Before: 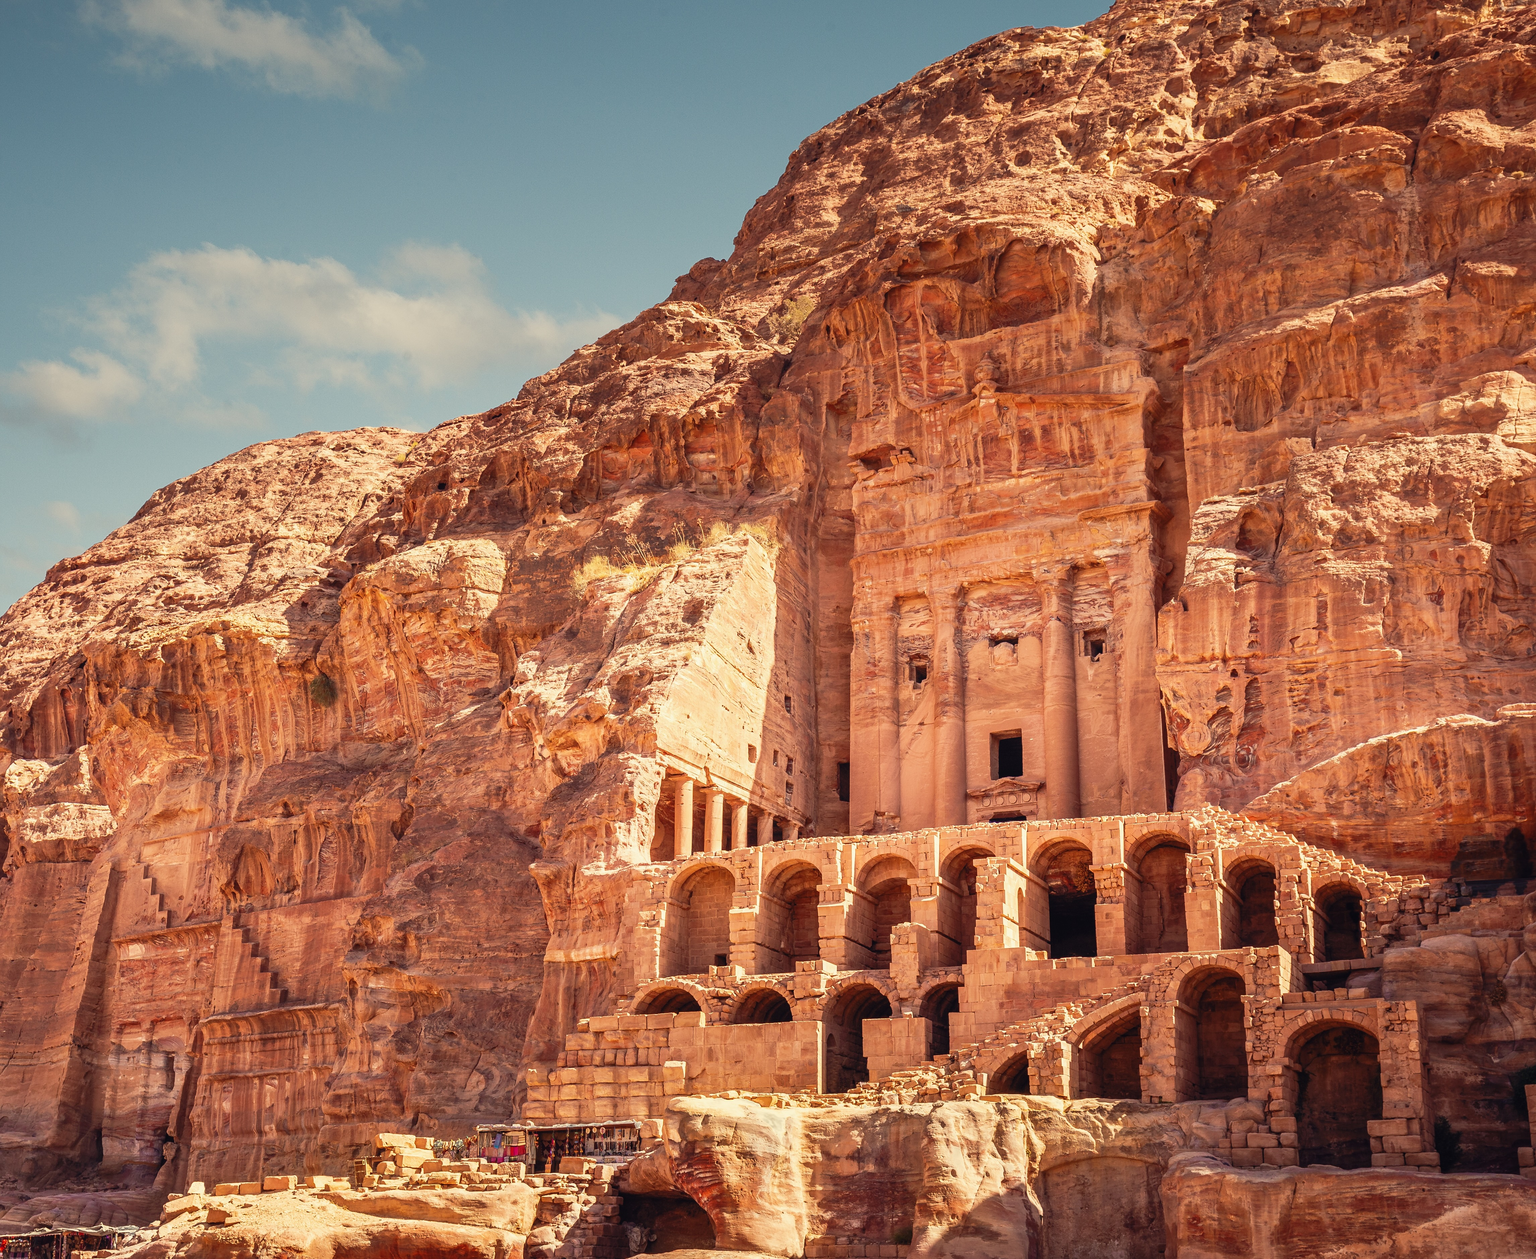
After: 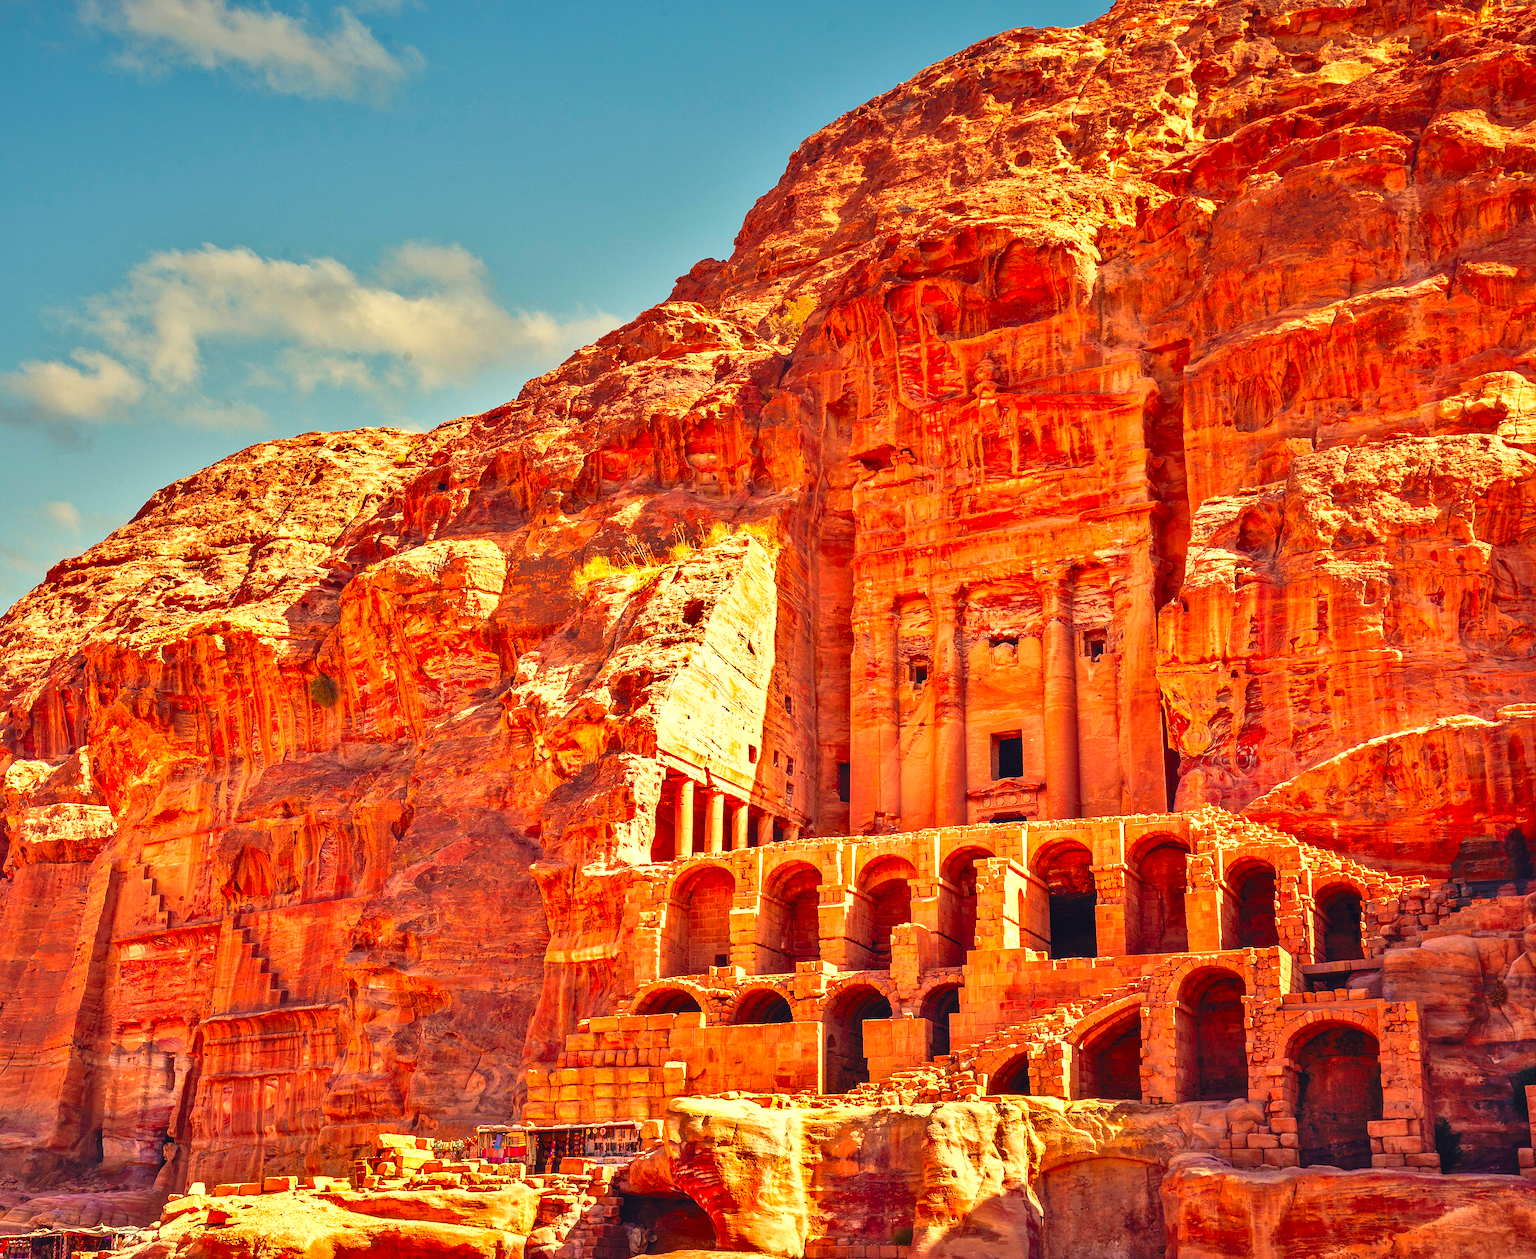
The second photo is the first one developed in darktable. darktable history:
shadows and highlights: shadows 59.8, highlights -60.14, soften with gaussian
color correction: highlights b* -0.013, saturation 1.83
exposure: black level correction 0, exposure 0.5 EV, compensate highlight preservation false
